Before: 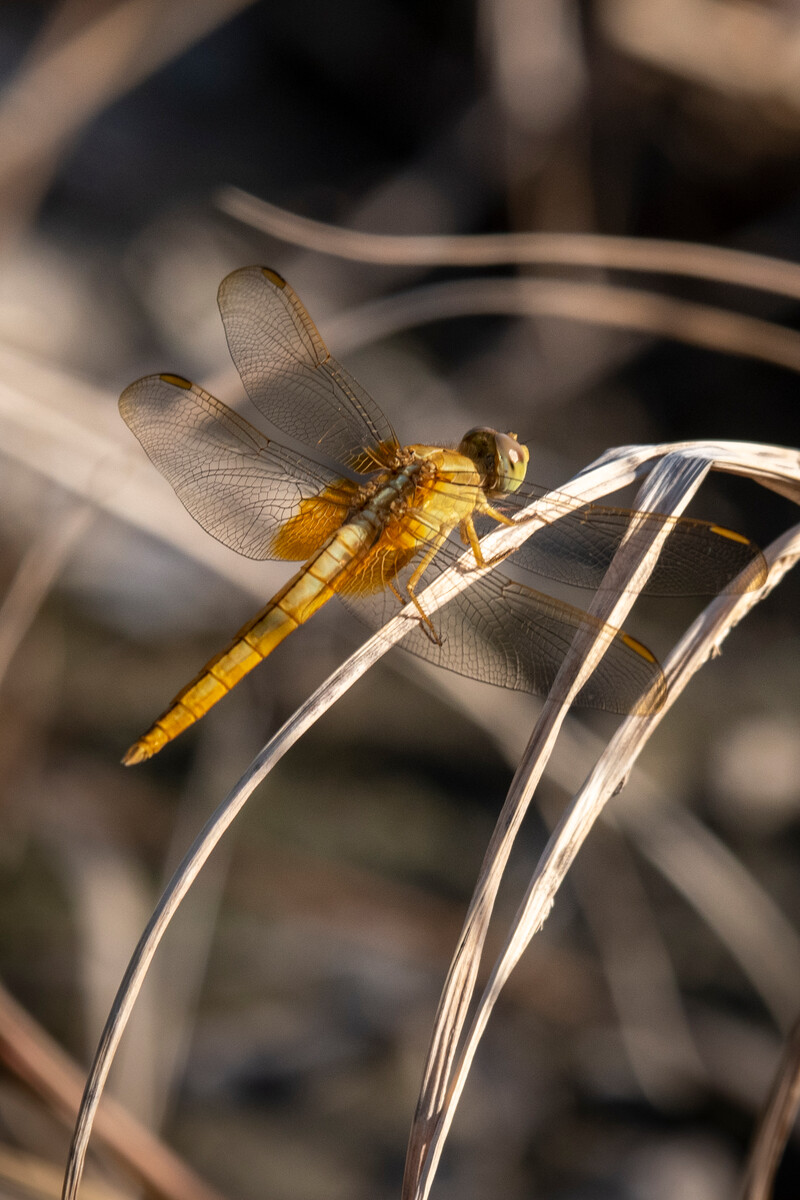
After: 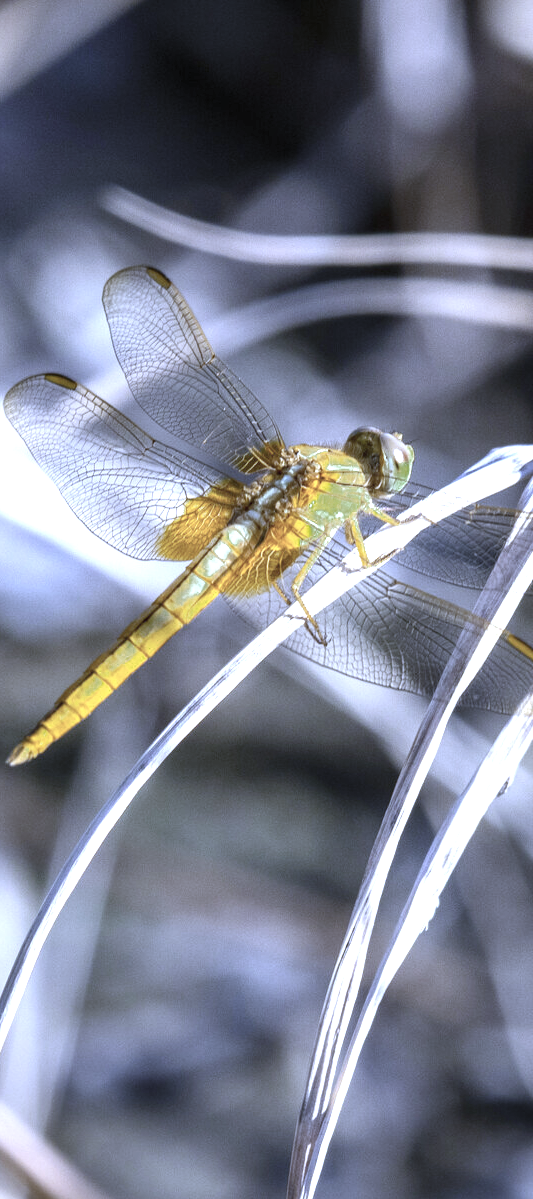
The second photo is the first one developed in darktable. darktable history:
local contrast: detail 110%
exposure: black level correction 0, exposure 1.45 EV, compensate exposure bias true, compensate highlight preservation false
contrast brightness saturation: contrast 0.1, saturation -0.36
white balance: red 0.766, blue 1.537
crop and rotate: left 14.436%, right 18.898%
tone equalizer: on, module defaults
color zones: curves: ch0 [(0.25, 0.5) (0.347, 0.092) (0.75, 0.5)]; ch1 [(0.25, 0.5) (0.33, 0.51) (0.75, 0.5)]
